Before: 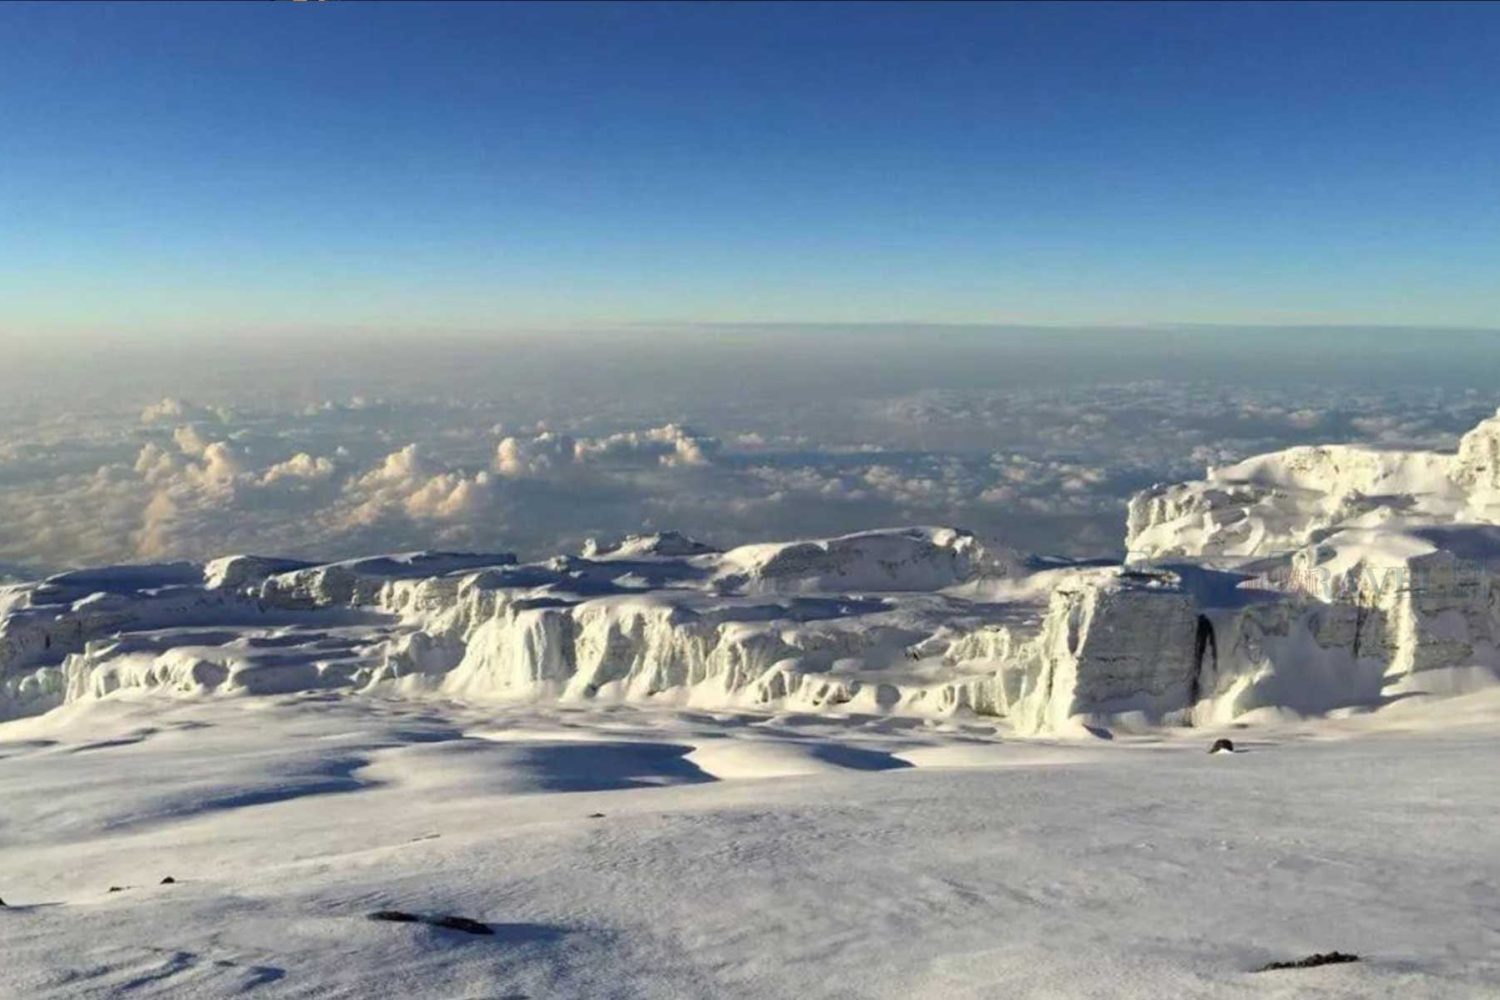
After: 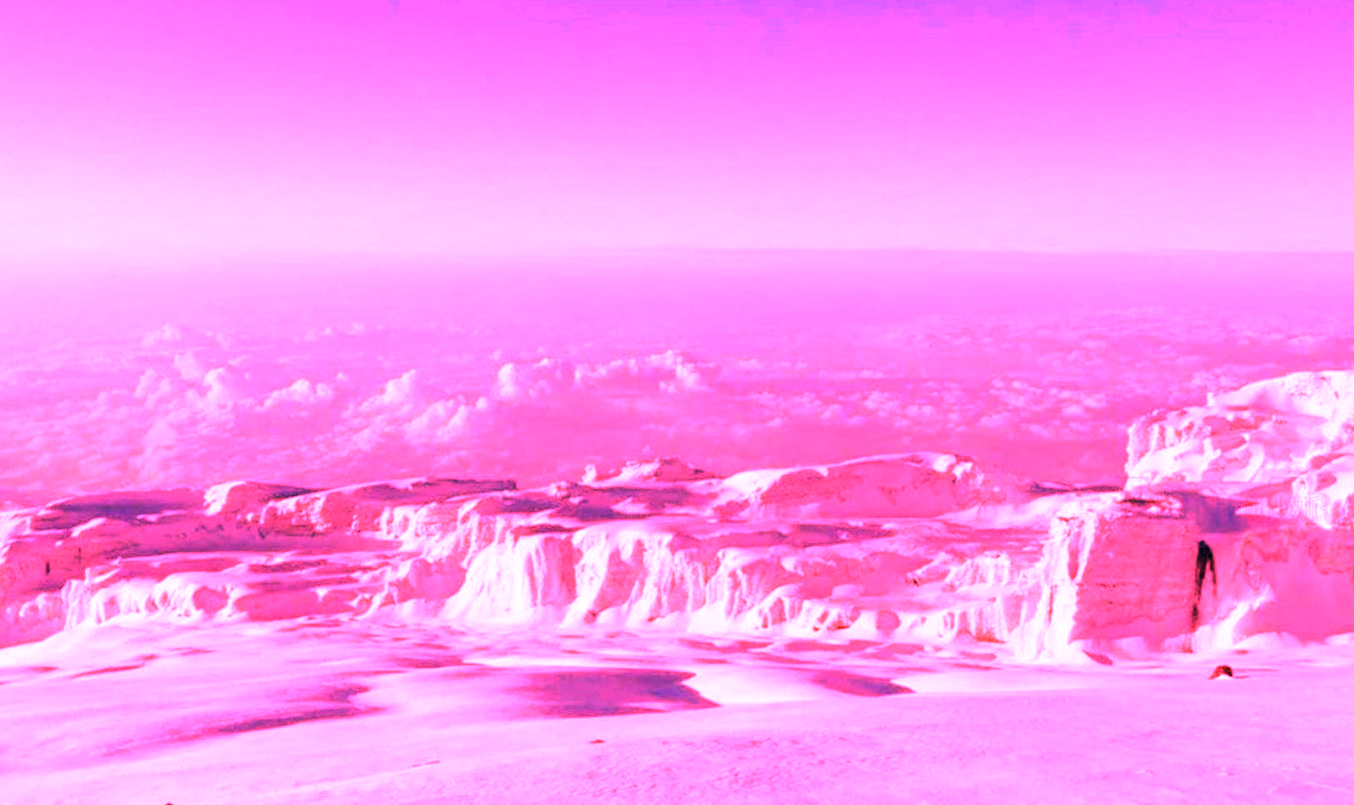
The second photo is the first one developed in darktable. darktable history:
crop: top 7.49%, right 9.717%, bottom 11.943%
white balance: red 4.26, blue 1.802
